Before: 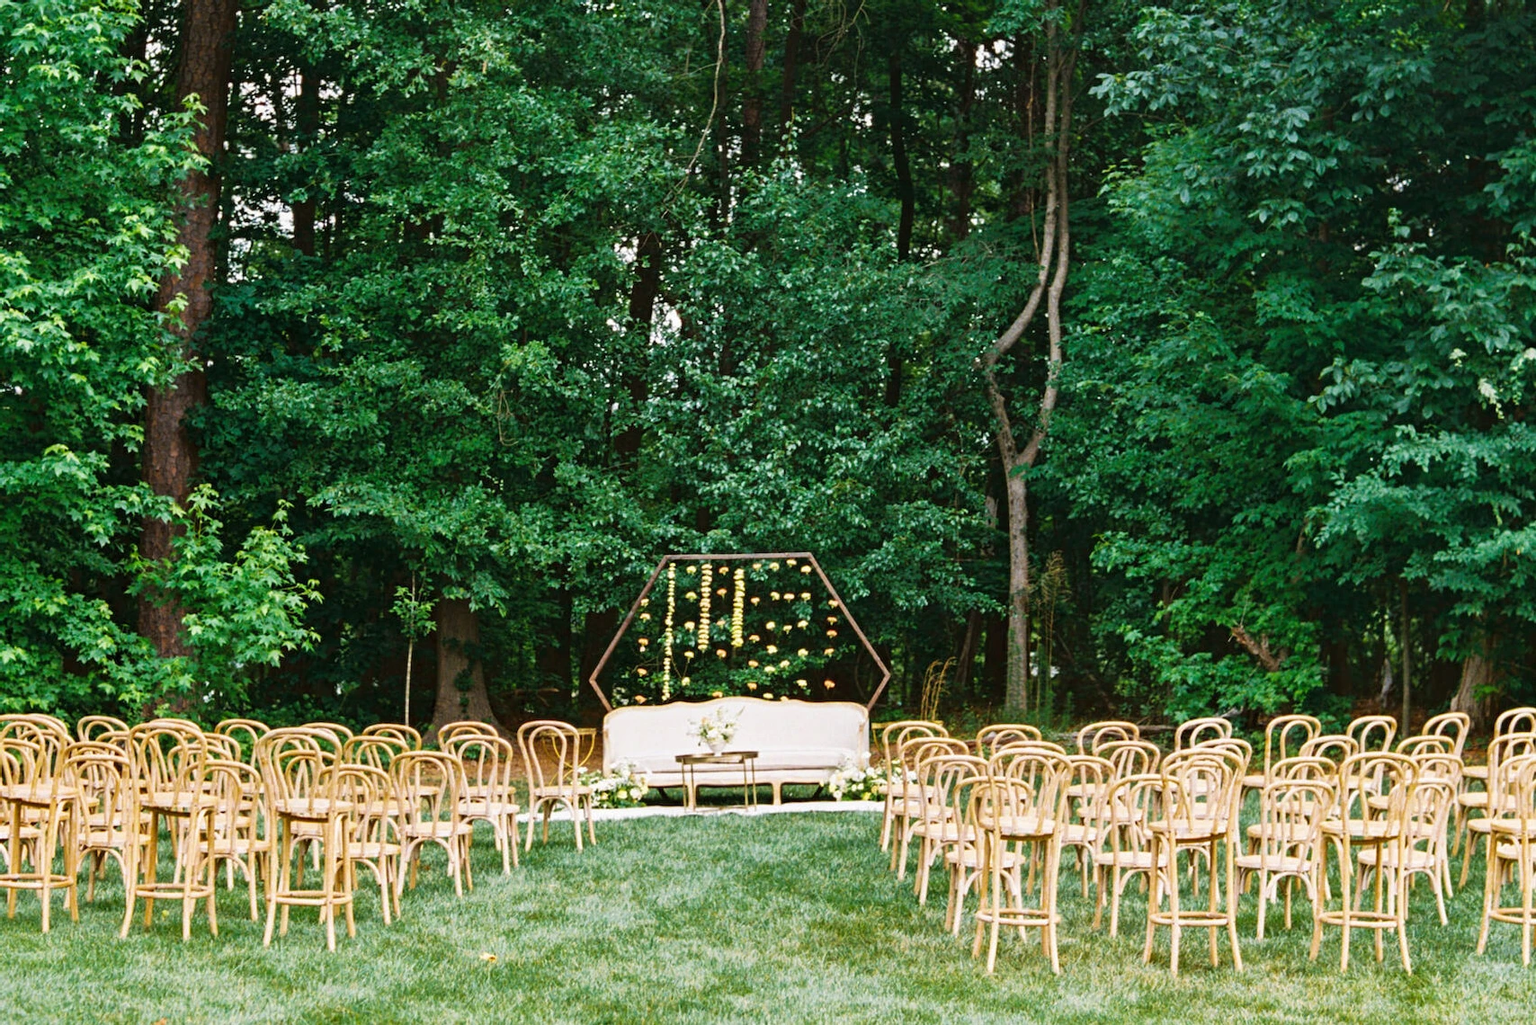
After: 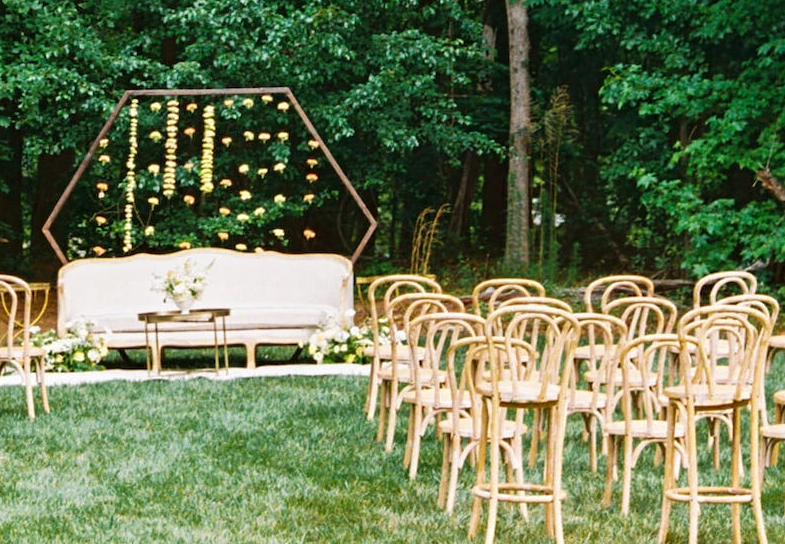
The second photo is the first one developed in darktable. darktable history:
crop: left 35.896%, top 46.251%, right 18.122%, bottom 6.022%
tone equalizer: on, module defaults
